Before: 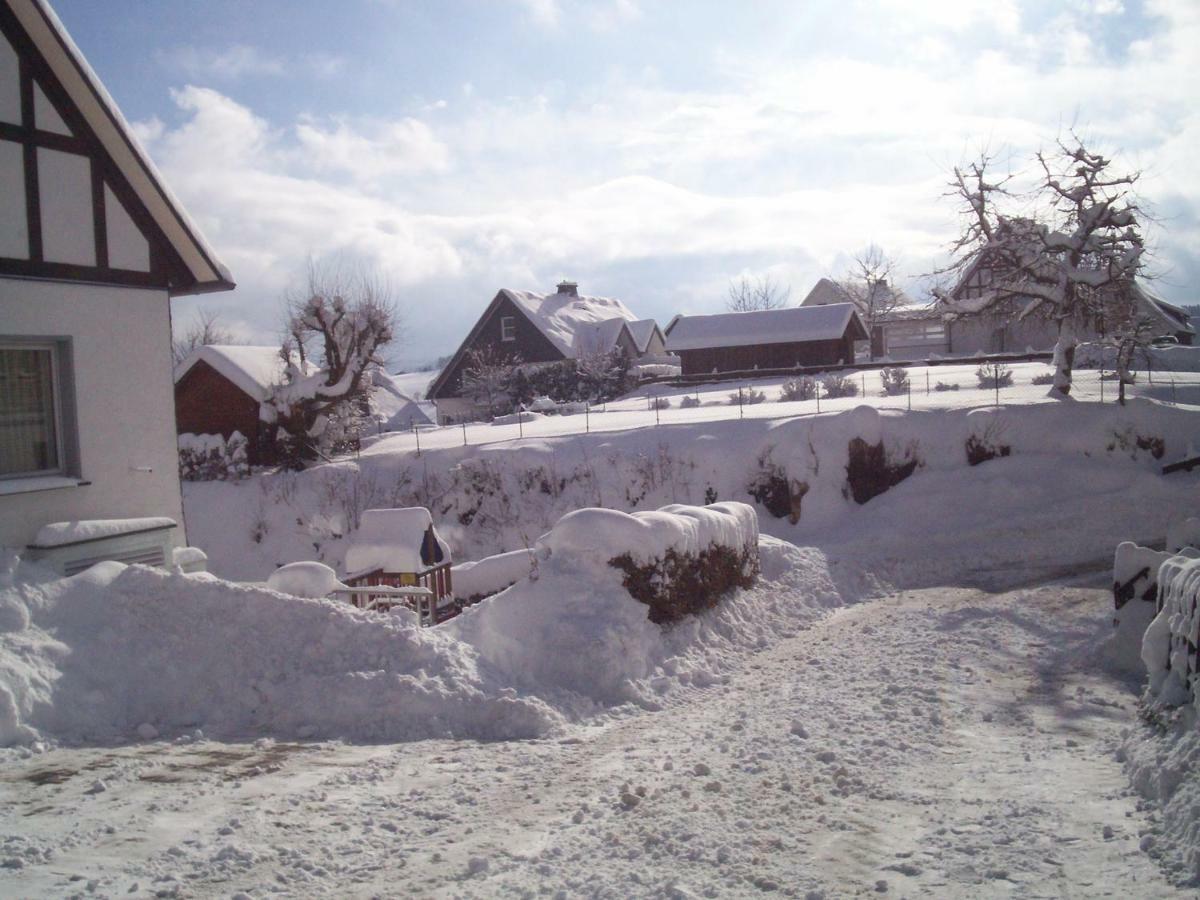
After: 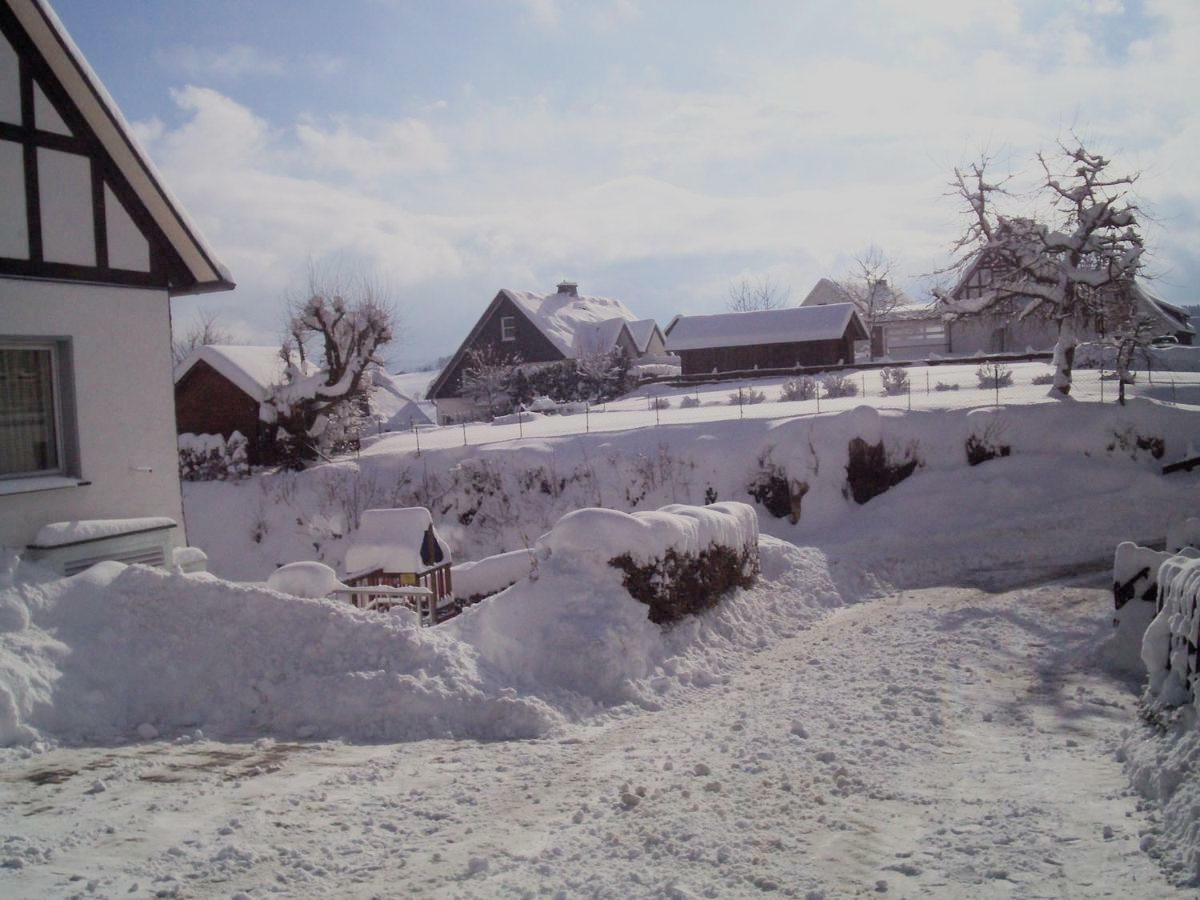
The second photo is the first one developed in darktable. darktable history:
filmic rgb: black relative exposure -7.18 EV, white relative exposure 5.34 EV, hardness 3.02, color science v6 (2022)
